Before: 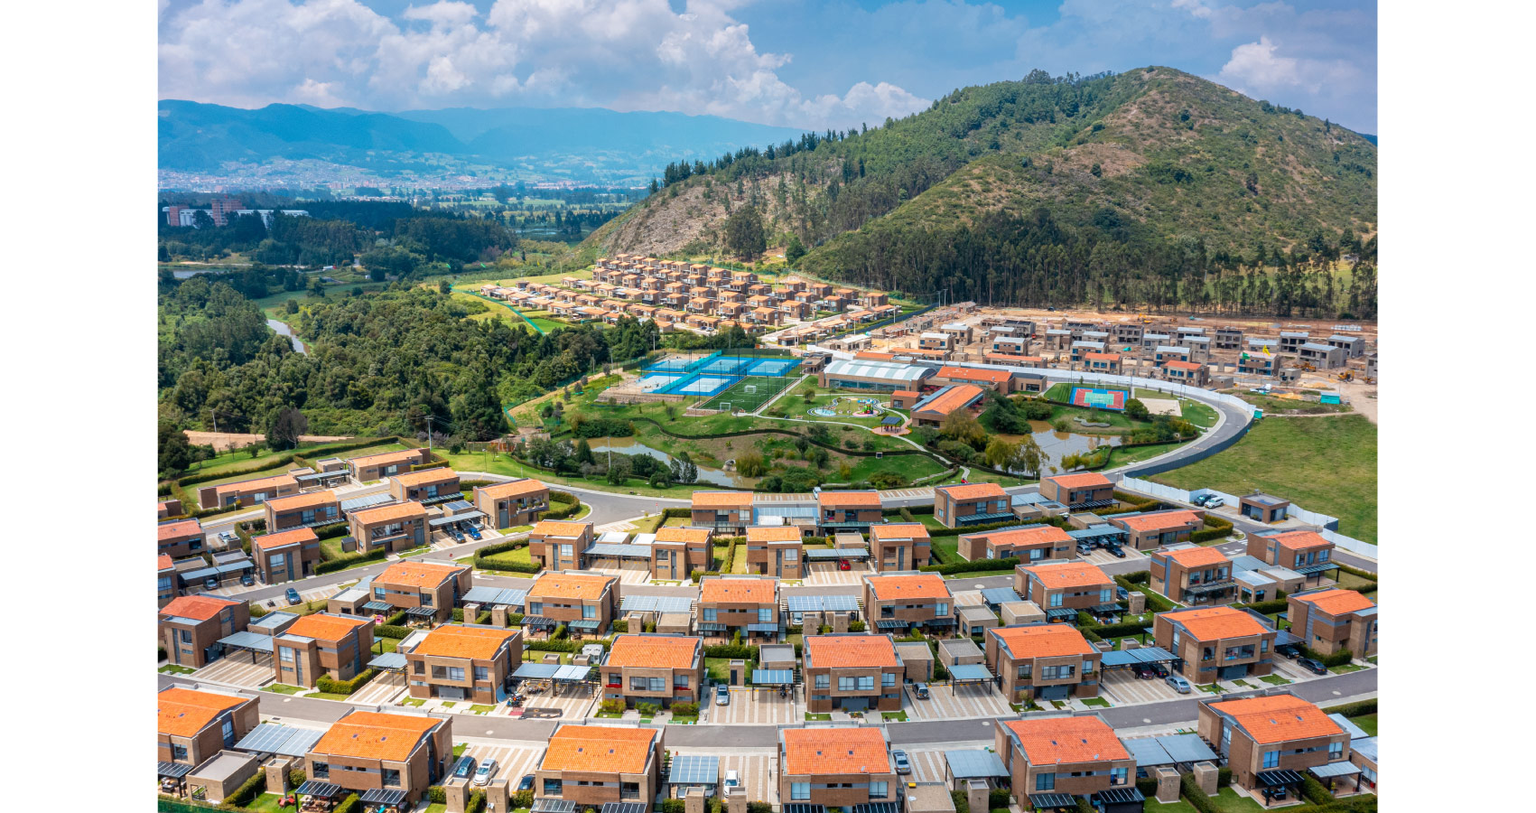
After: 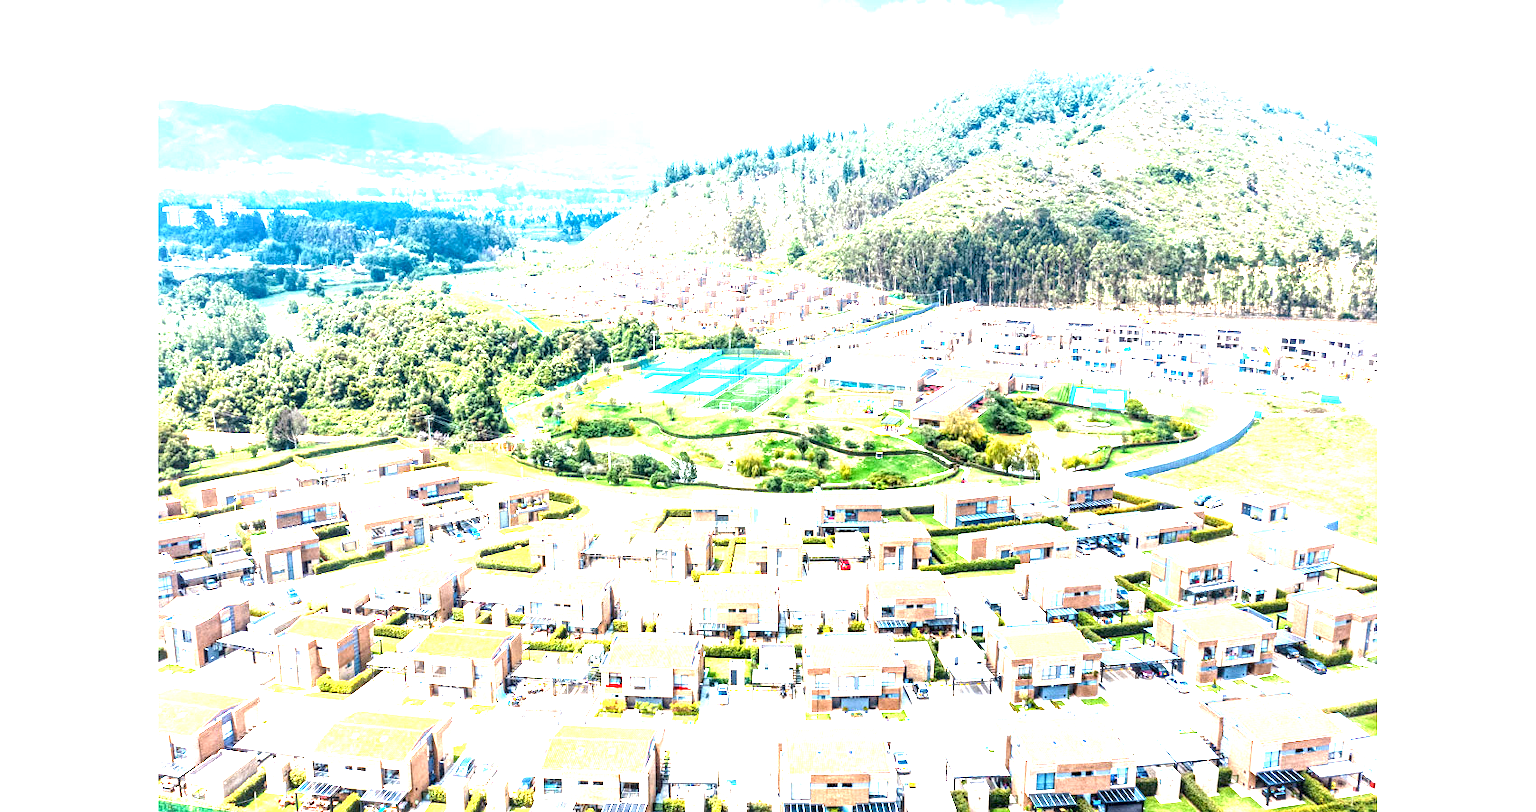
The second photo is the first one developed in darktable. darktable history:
local contrast: highlights 20%, shadows 70%, detail 170%
exposure: exposure 3 EV, compensate highlight preservation false
